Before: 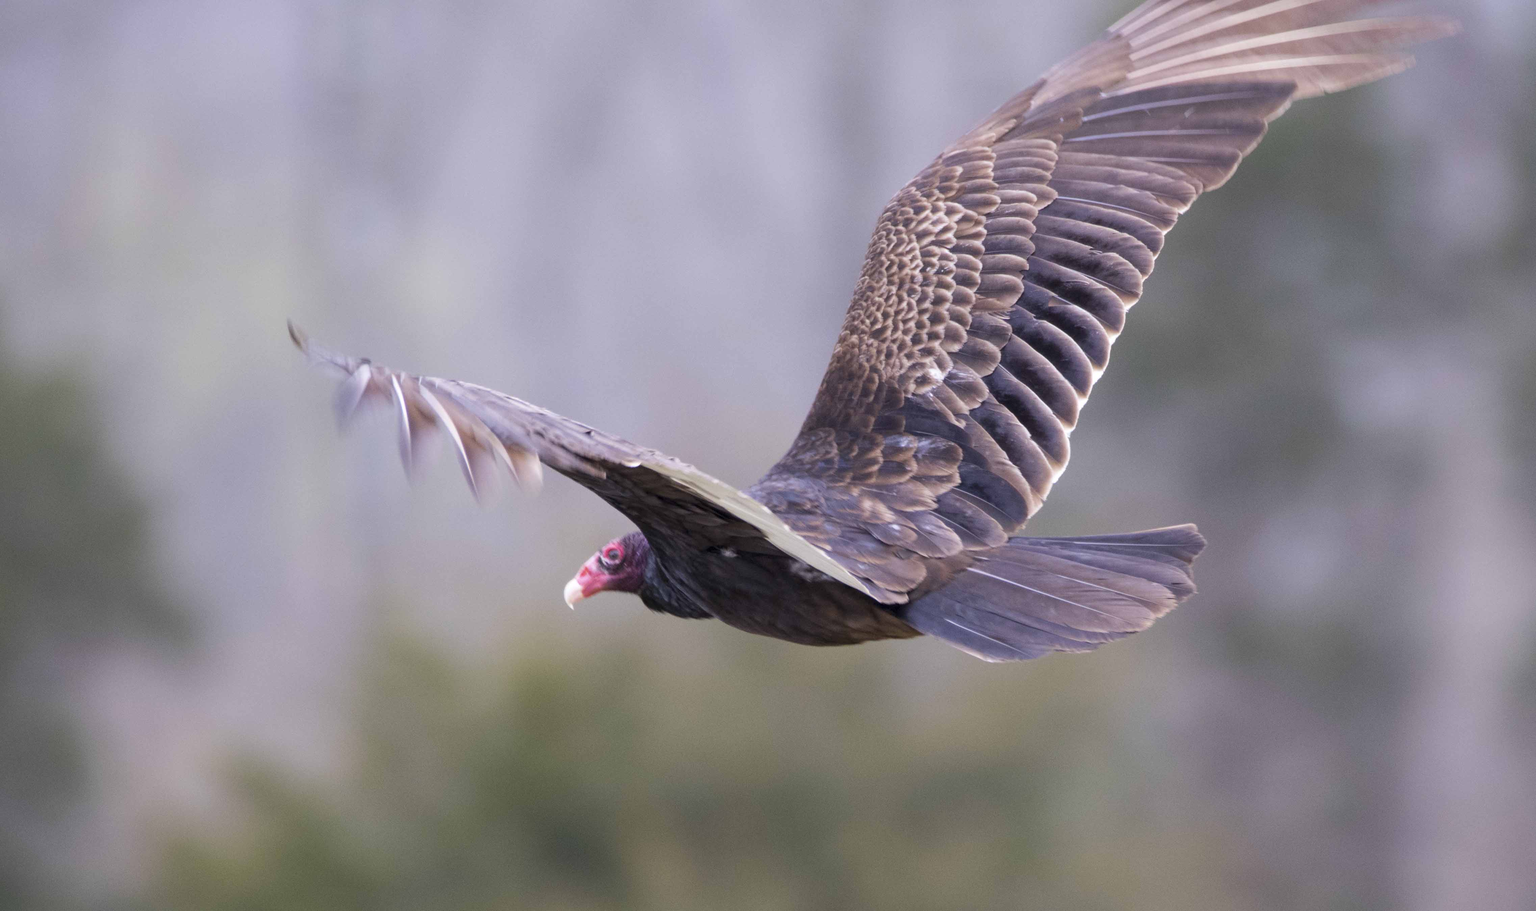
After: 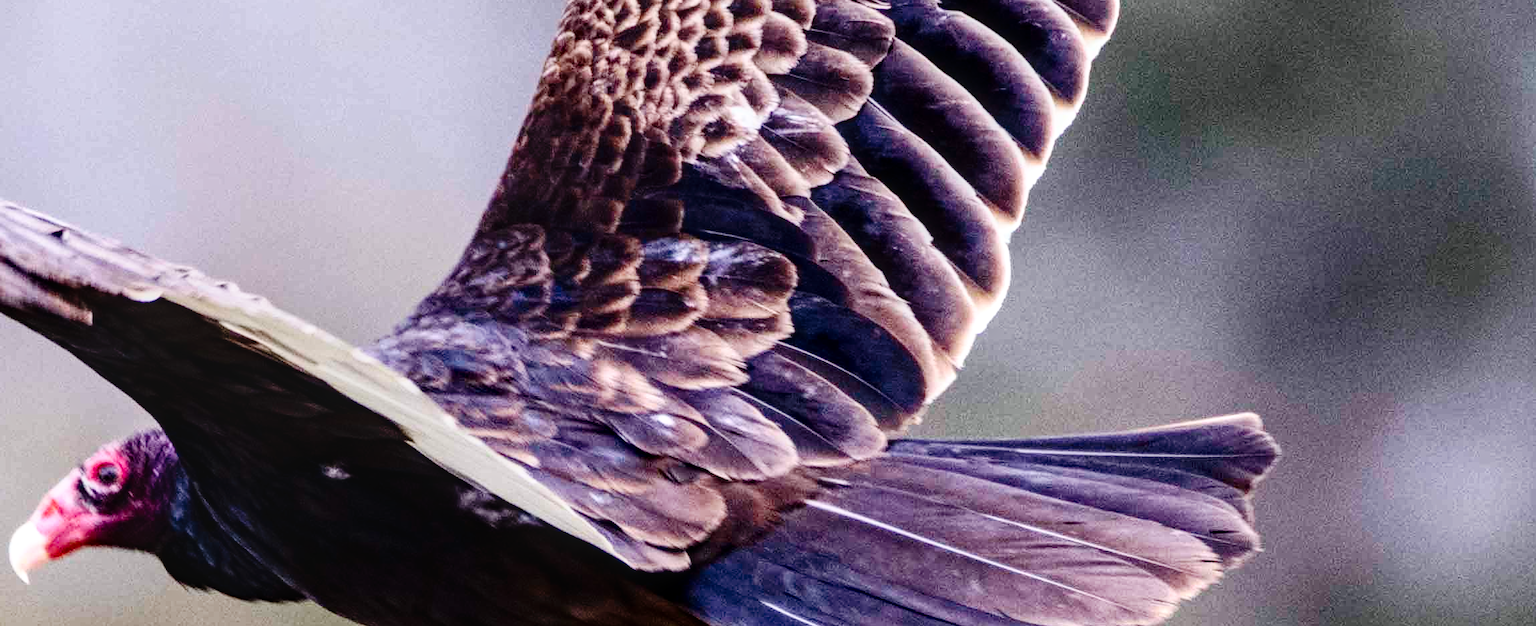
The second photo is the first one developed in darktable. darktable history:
local contrast: on, module defaults
crop: left 36.433%, top 34.568%, right 12.957%, bottom 30.644%
tone curve: curves: ch0 [(0, 0) (0.003, 0) (0.011, 0.001) (0.025, 0.003) (0.044, 0.005) (0.069, 0.013) (0.1, 0.024) (0.136, 0.04) (0.177, 0.087) (0.224, 0.148) (0.277, 0.238) (0.335, 0.335) (0.399, 0.43) (0.468, 0.524) (0.543, 0.621) (0.623, 0.712) (0.709, 0.788) (0.801, 0.867) (0.898, 0.947) (1, 1)], preserve colors none
haze removal: strength 0.279, distance 0.248, adaptive false
contrast brightness saturation: contrast 0.293
